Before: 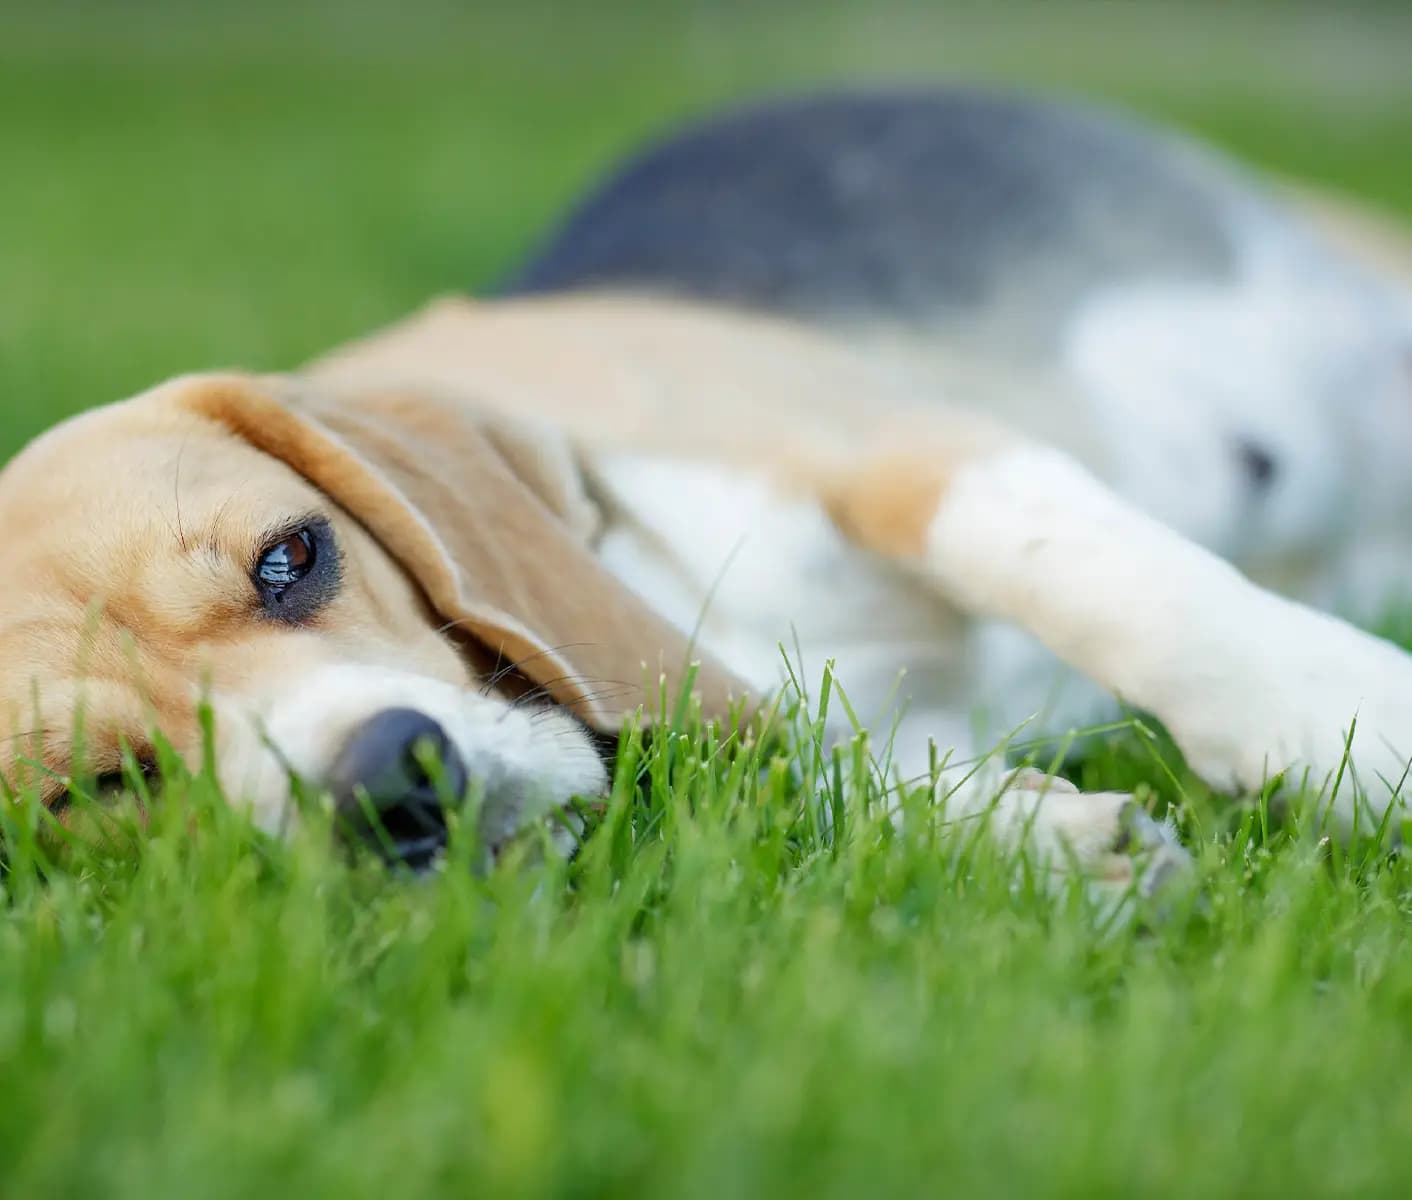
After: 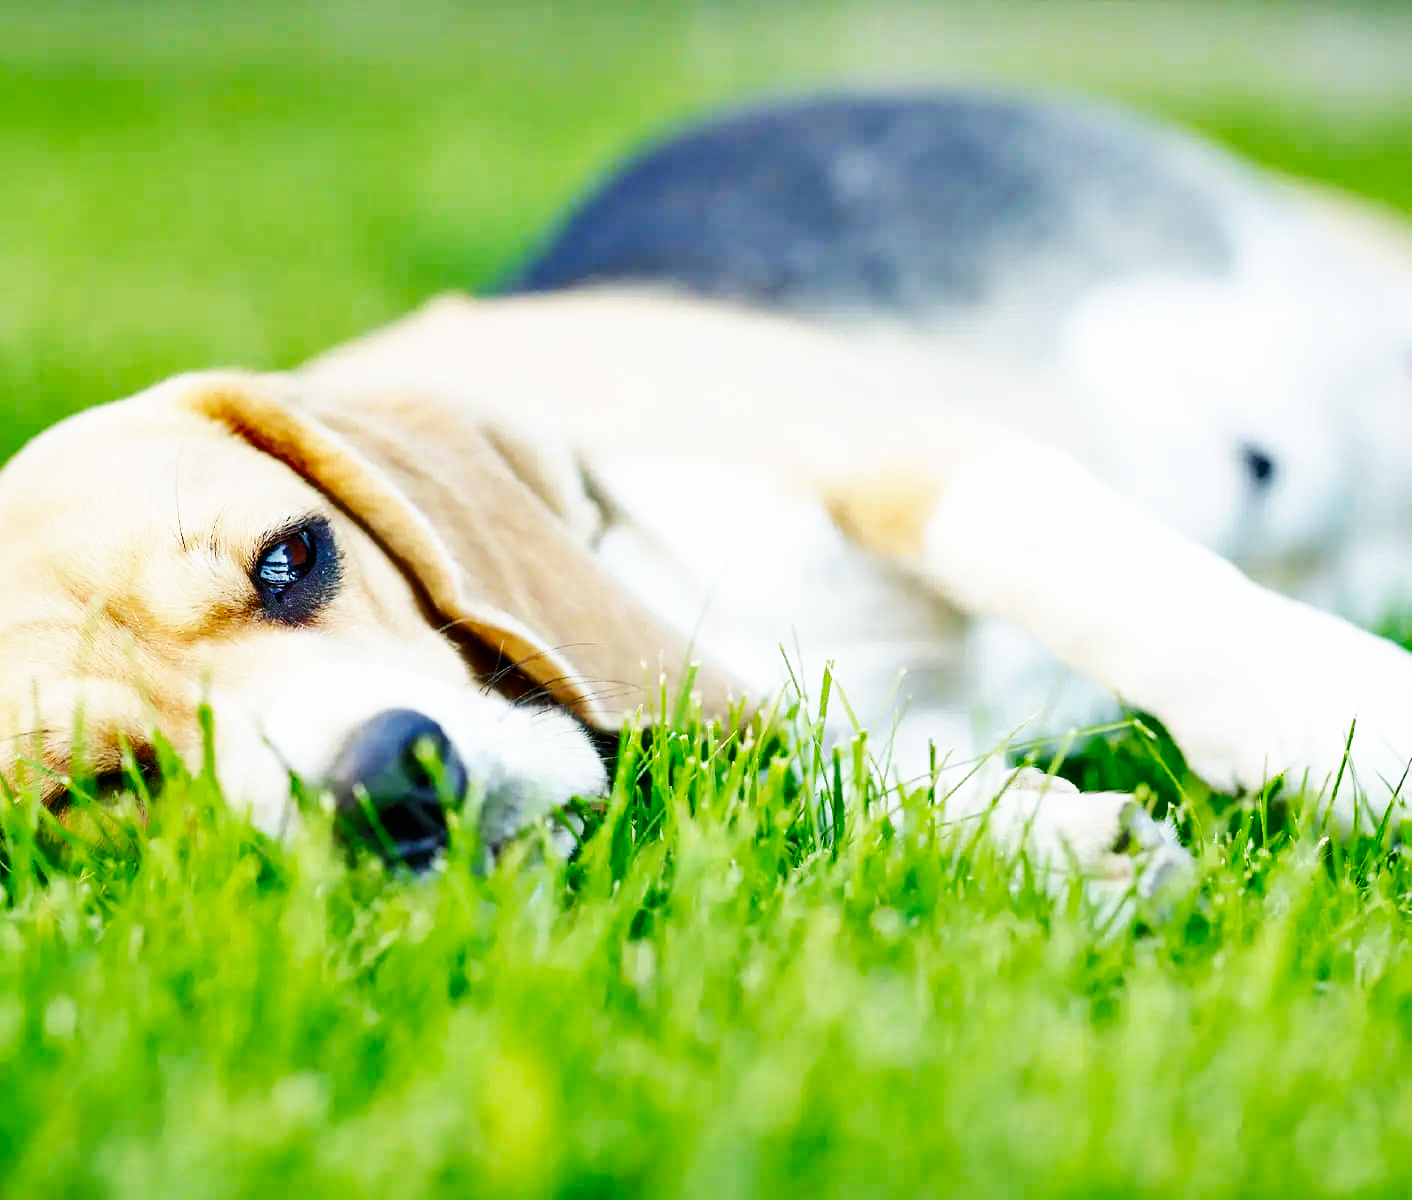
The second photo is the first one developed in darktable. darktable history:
base curve: curves: ch0 [(0, 0) (0.007, 0.004) (0.027, 0.03) (0.046, 0.07) (0.207, 0.54) (0.442, 0.872) (0.673, 0.972) (1, 1)], preserve colors none
shadows and highlights: soften with gaussian
